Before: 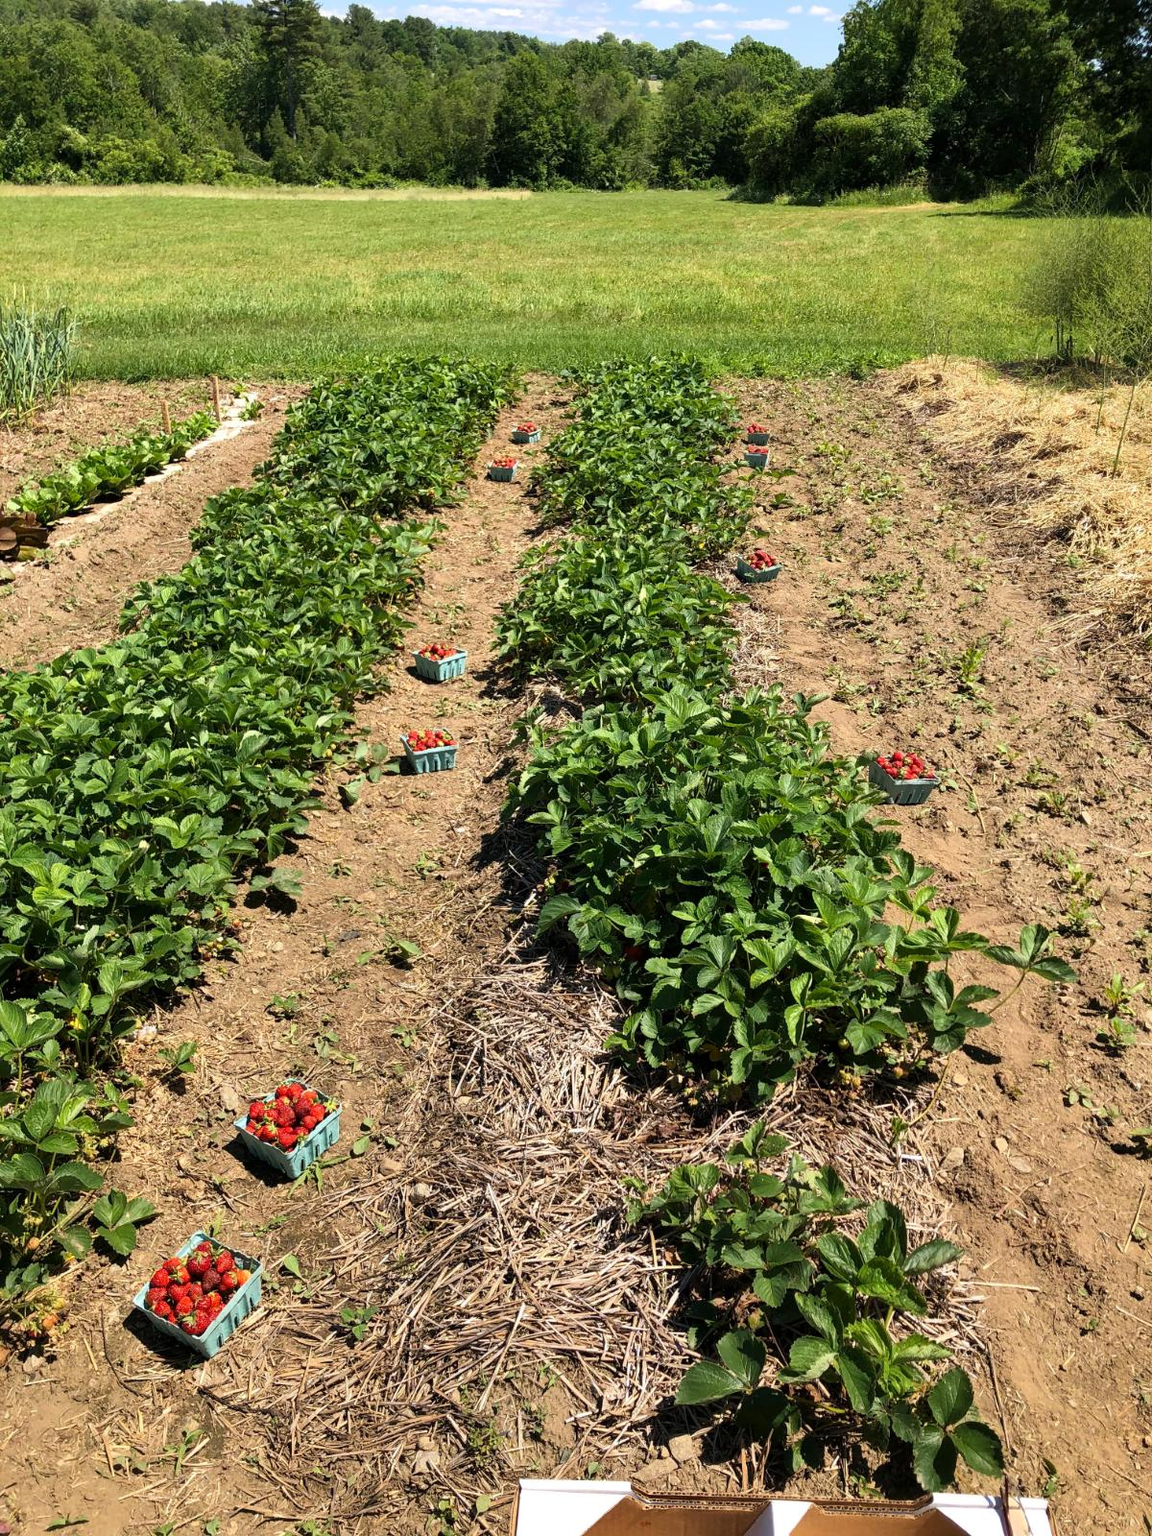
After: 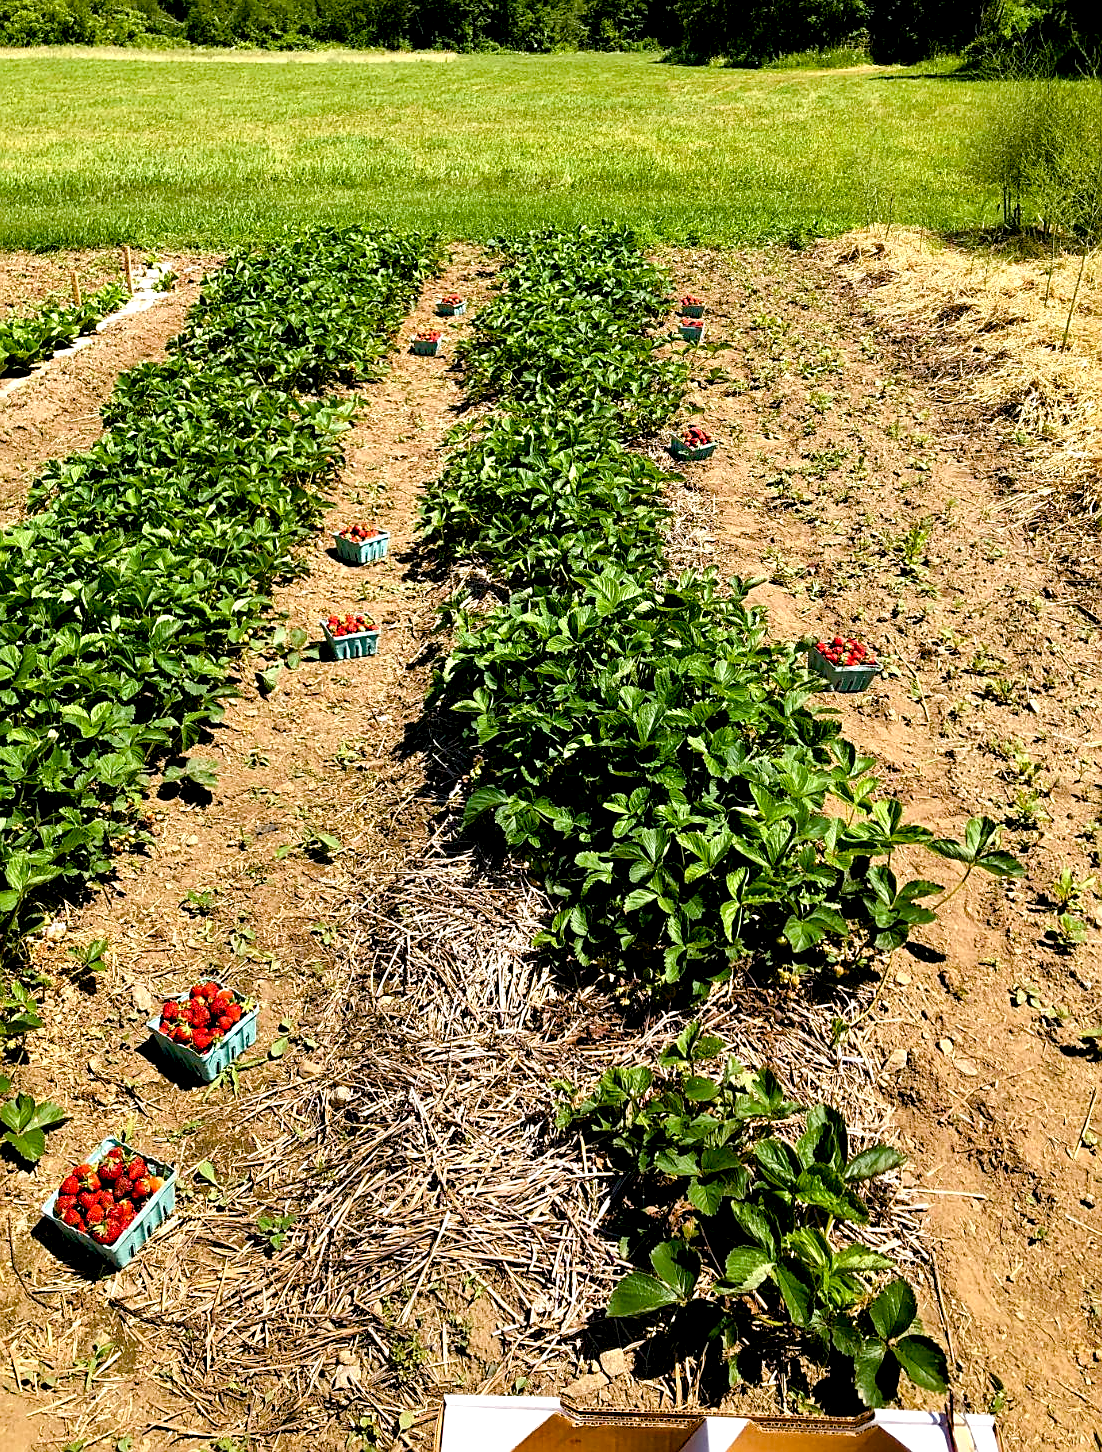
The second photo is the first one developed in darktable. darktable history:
sharpen: on, module defaults
crop and rotate: left 8.118%, top 9.204%
color balance rgb: global offset › luminance -1.426%, perceptual saturation grading › global saturation 39.281%, perceptual saturation grading › highlights -50.41%, perceptual saturation grading › shadows 30.022%, perceptual brilliance grading › global brilliance 10.781%, global vibrance 20%
